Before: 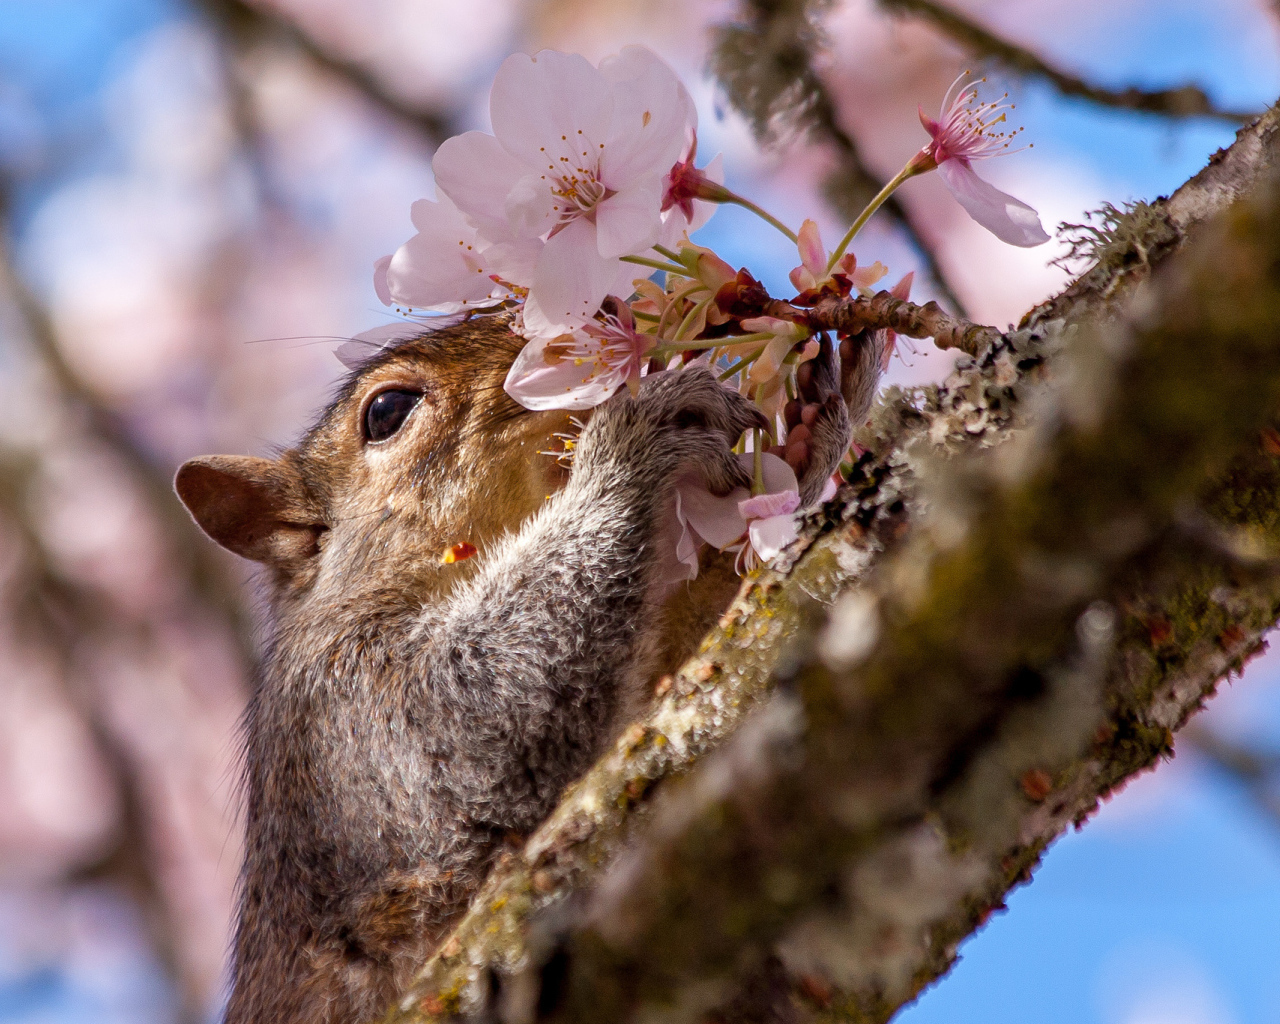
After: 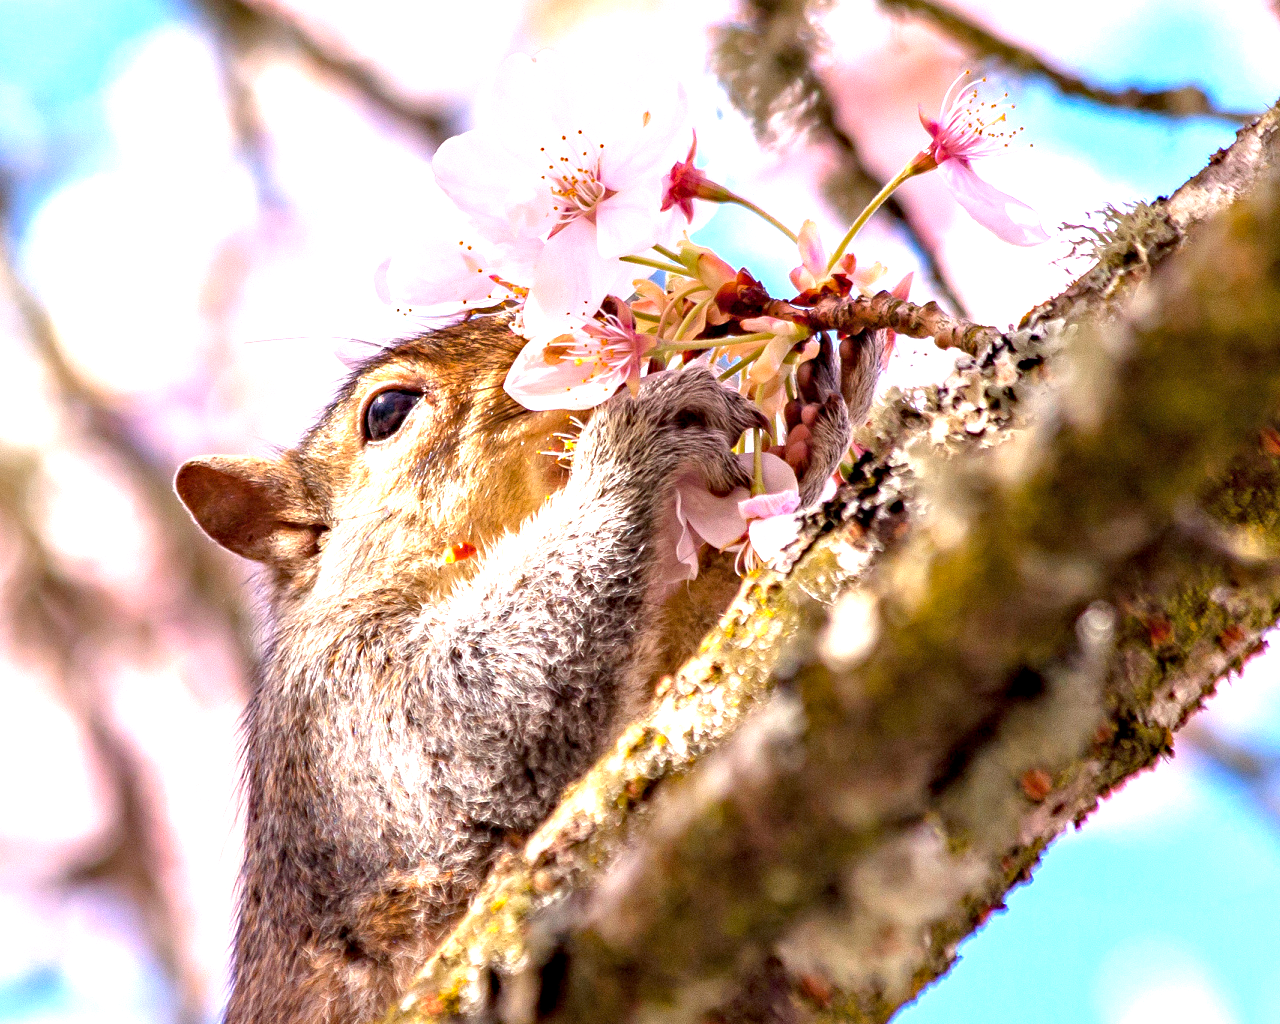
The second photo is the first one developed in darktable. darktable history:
exposure: black level correction 0.001, exposure 1.721 EV, compensate highlight preservation false
haze removal: compatibility mode true, adaptive false
